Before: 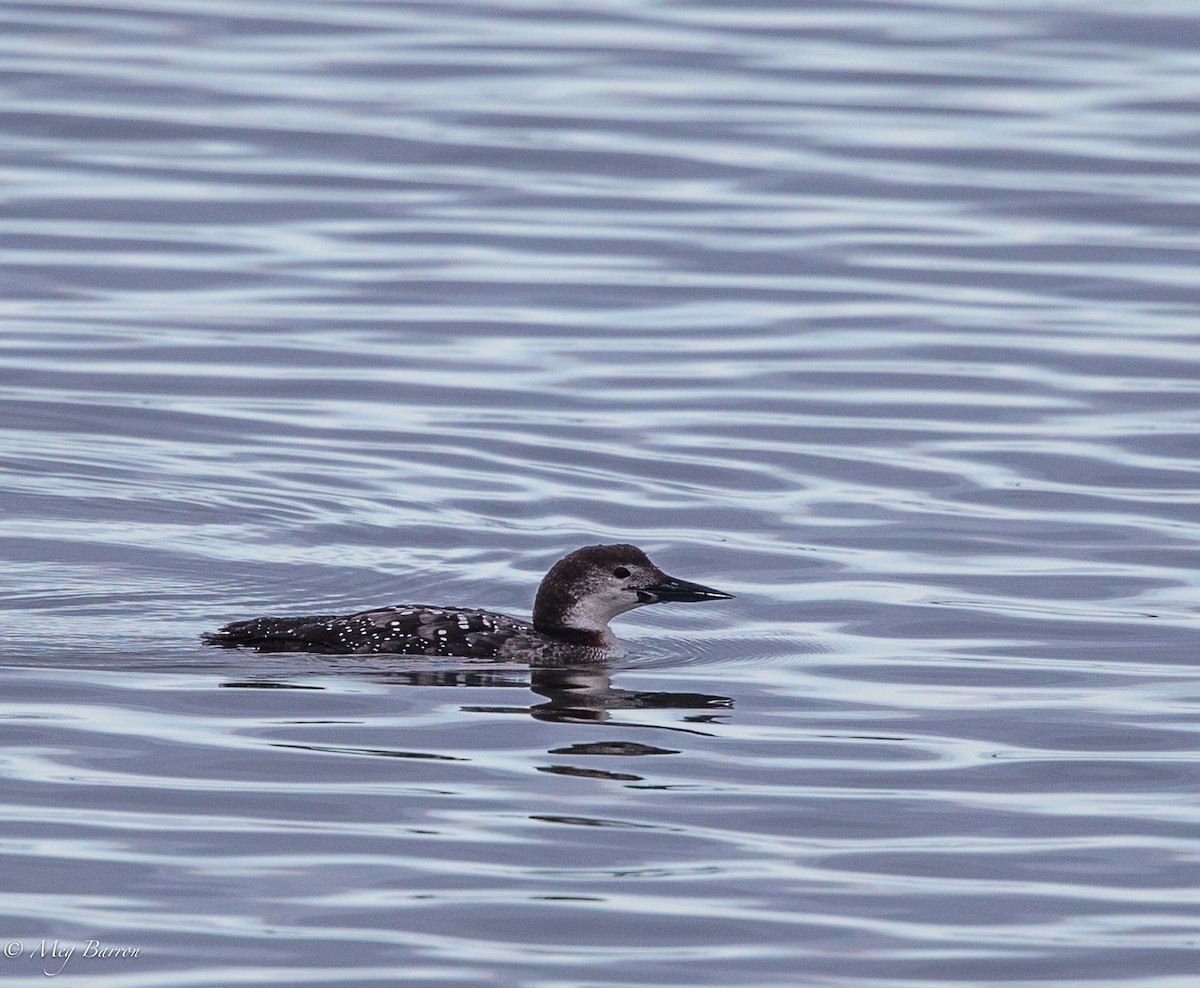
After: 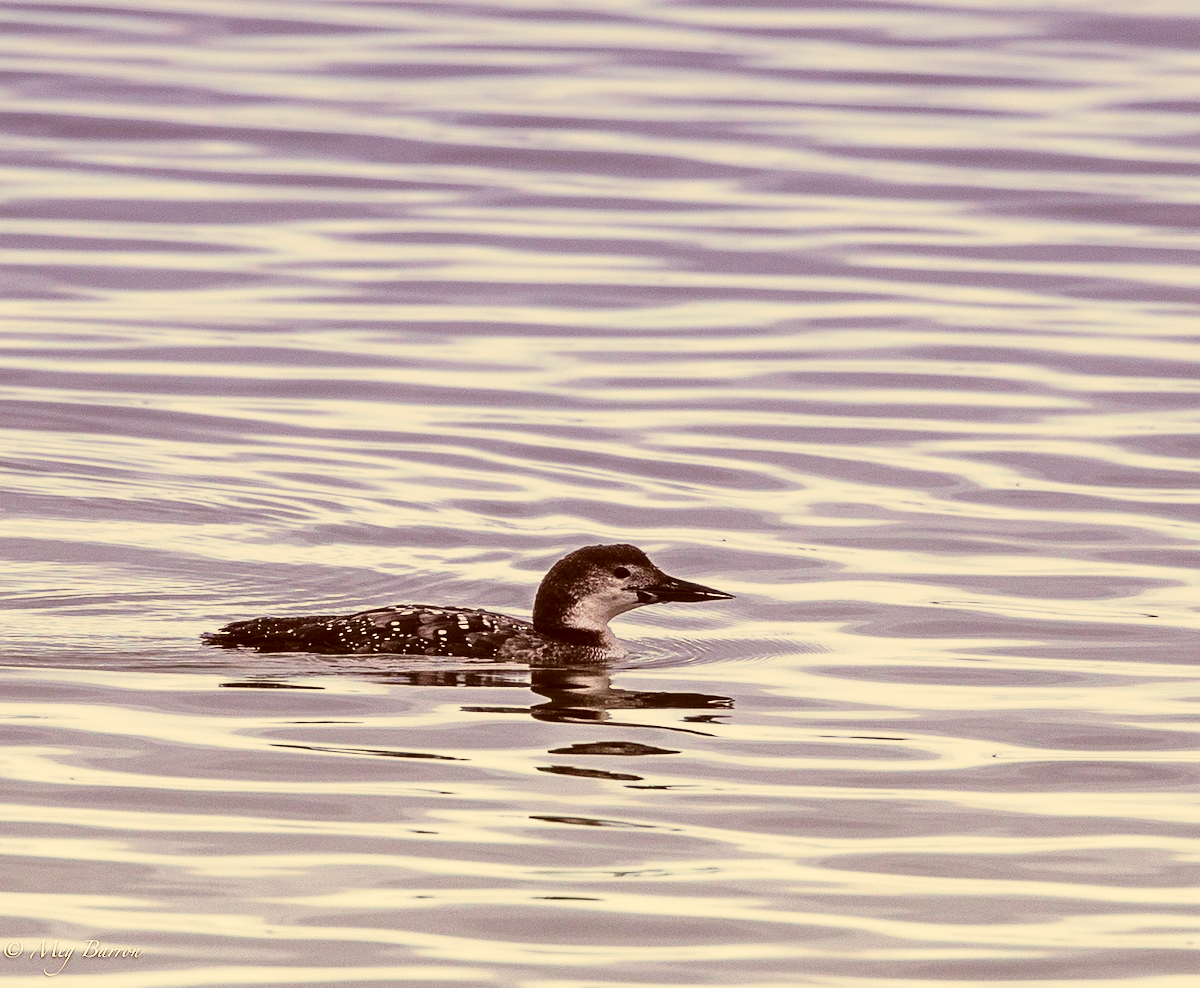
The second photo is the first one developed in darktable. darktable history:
graduated density: hue 238.83°, saturation 50%
base curve: curves: ch0 [(0, 0) (0.088, 0.125) (0.176, 0.251) (0.354, 0.501) (0.613, 0.749) (1, 0.877)], preserve colors none
tone equalizer: -8 EV -0.75 EV, -7 EV -0.7 EV, -6 EV -0.6 EV, -5 EV -0.4 EV, -3 EV 0.4 EV, -2 EV 0.6 EV, -1 EV 0.7 EV, +0 EV 0.75 EV, edges refinement/feathering 500, mask exposure compensation -1.57 EV, preserve details no
color correction: highlights a* 1.12, highlights b* 24.26, shadows a* 15.58, shadows b* 24.26
